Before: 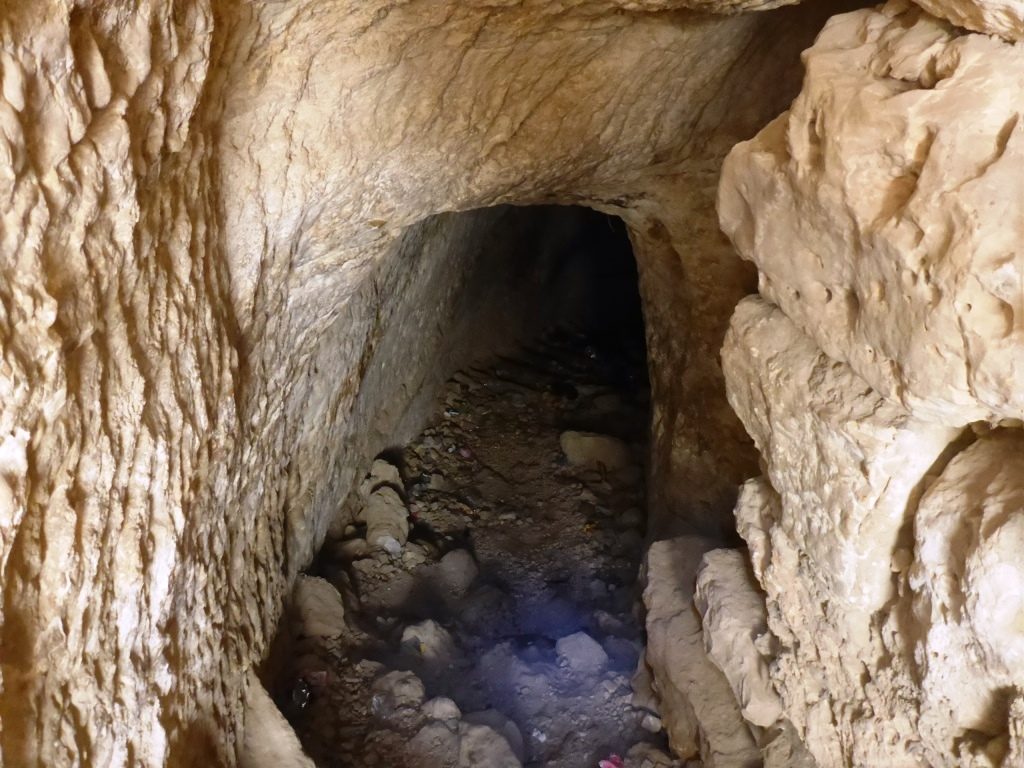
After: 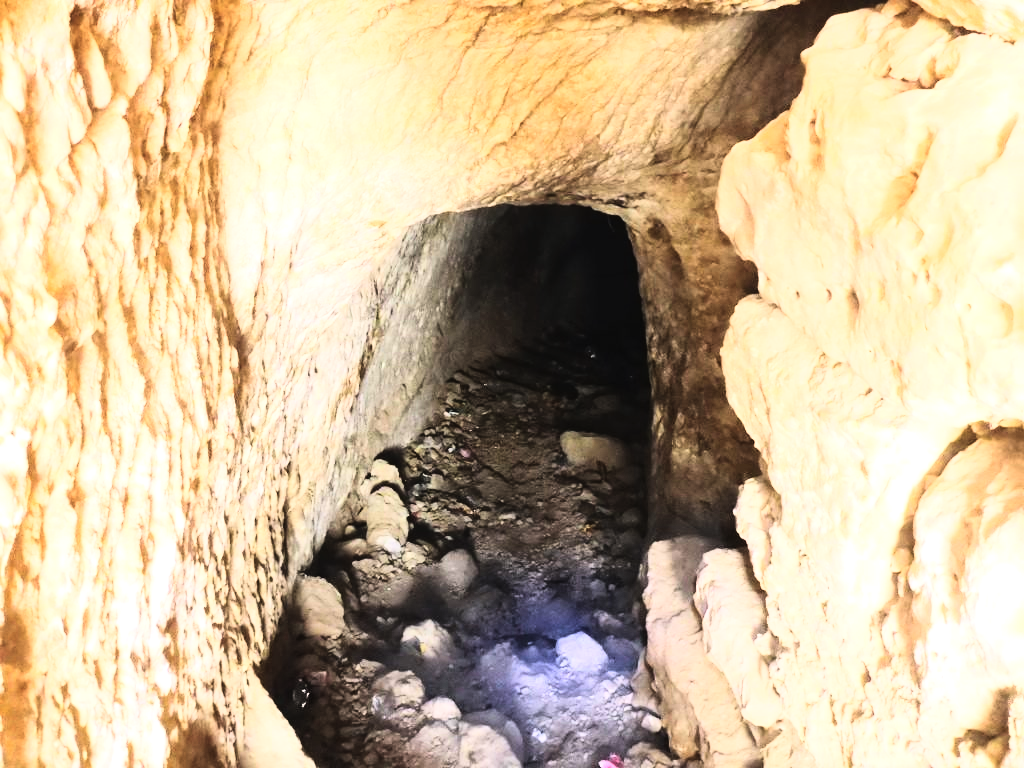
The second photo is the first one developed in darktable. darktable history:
exposure: black level correction -0.005, exposure 1 EV, compensate highlight preservation false
rgb curve: curves: ch0 [(0, 0) (0.21, 0.15) (0.24, 0.21) (0.5, 0.75) (0.75, 0.96) (0.89, 0.99) (1, 1)]; ch1 [(0, 0.02) (0.21, 0.13) (0.25, 0.2) (0.5, 0.67) (0.75, 0.9) (0.89, 0.97) (1, 1)]; ch2 [(0, 0.02) (0.21, 0.13) (0.25, 0.2) (0.5, 0.67) (0.75, 0.9) (0.89, 0.97) (1, 1)], compensate middle gray true
